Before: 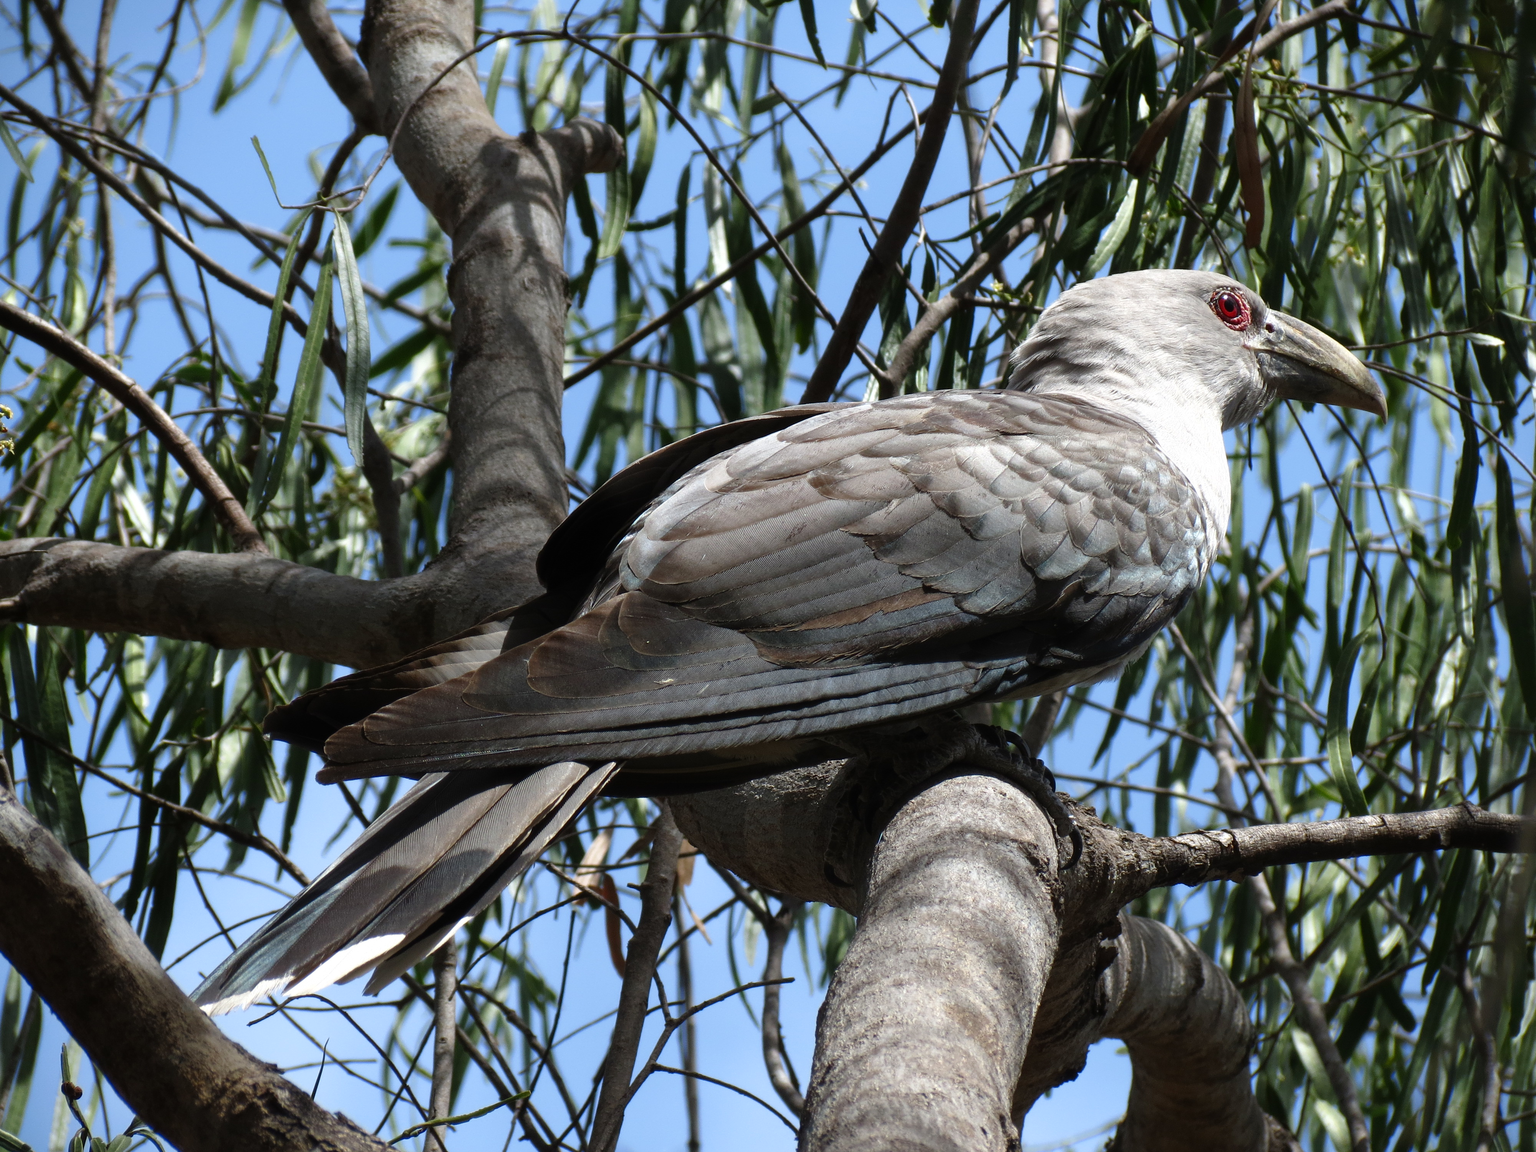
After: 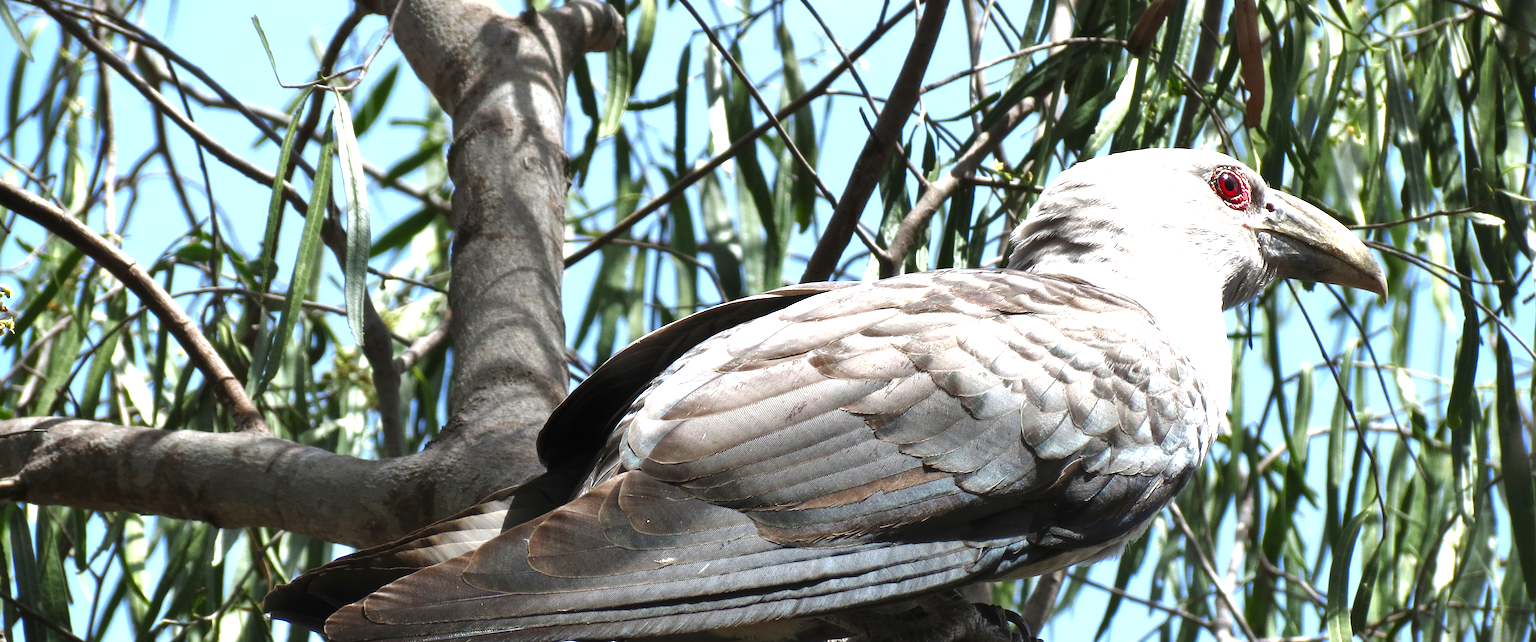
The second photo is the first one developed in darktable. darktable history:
crop and rotate: top 10.517%, bottom 33.654%
exposure: exposure 0.945 EV, compensate exposure bias true, compensate highlight preservation false
shadows and highlights: radius 125.24, shadows 30.42, highlights -30.95, low approximation 0.01, soften with gaussian
